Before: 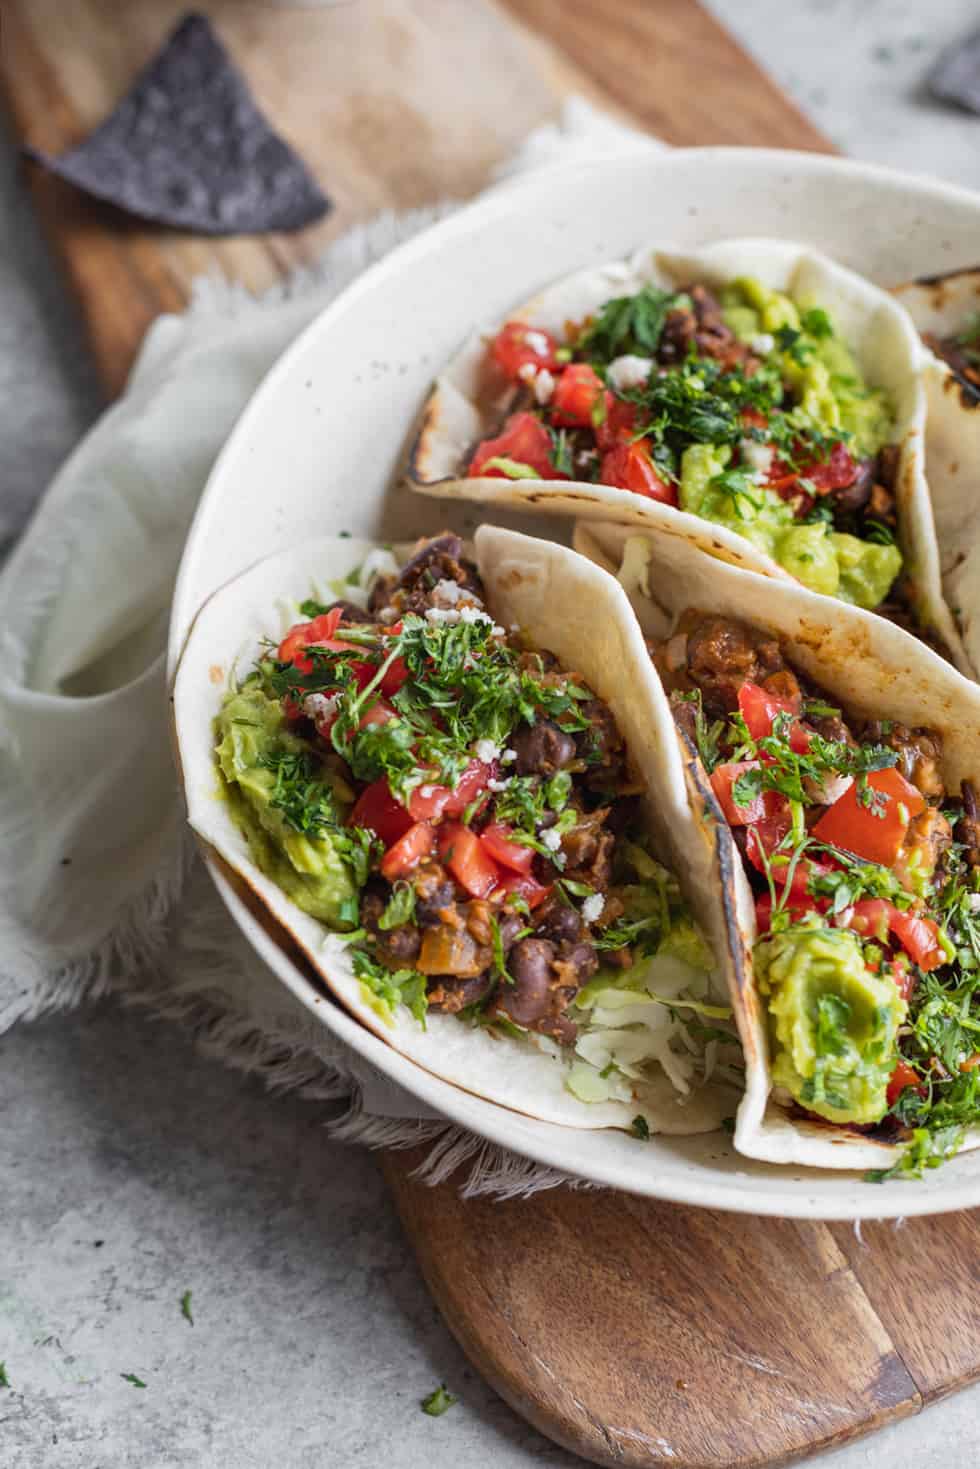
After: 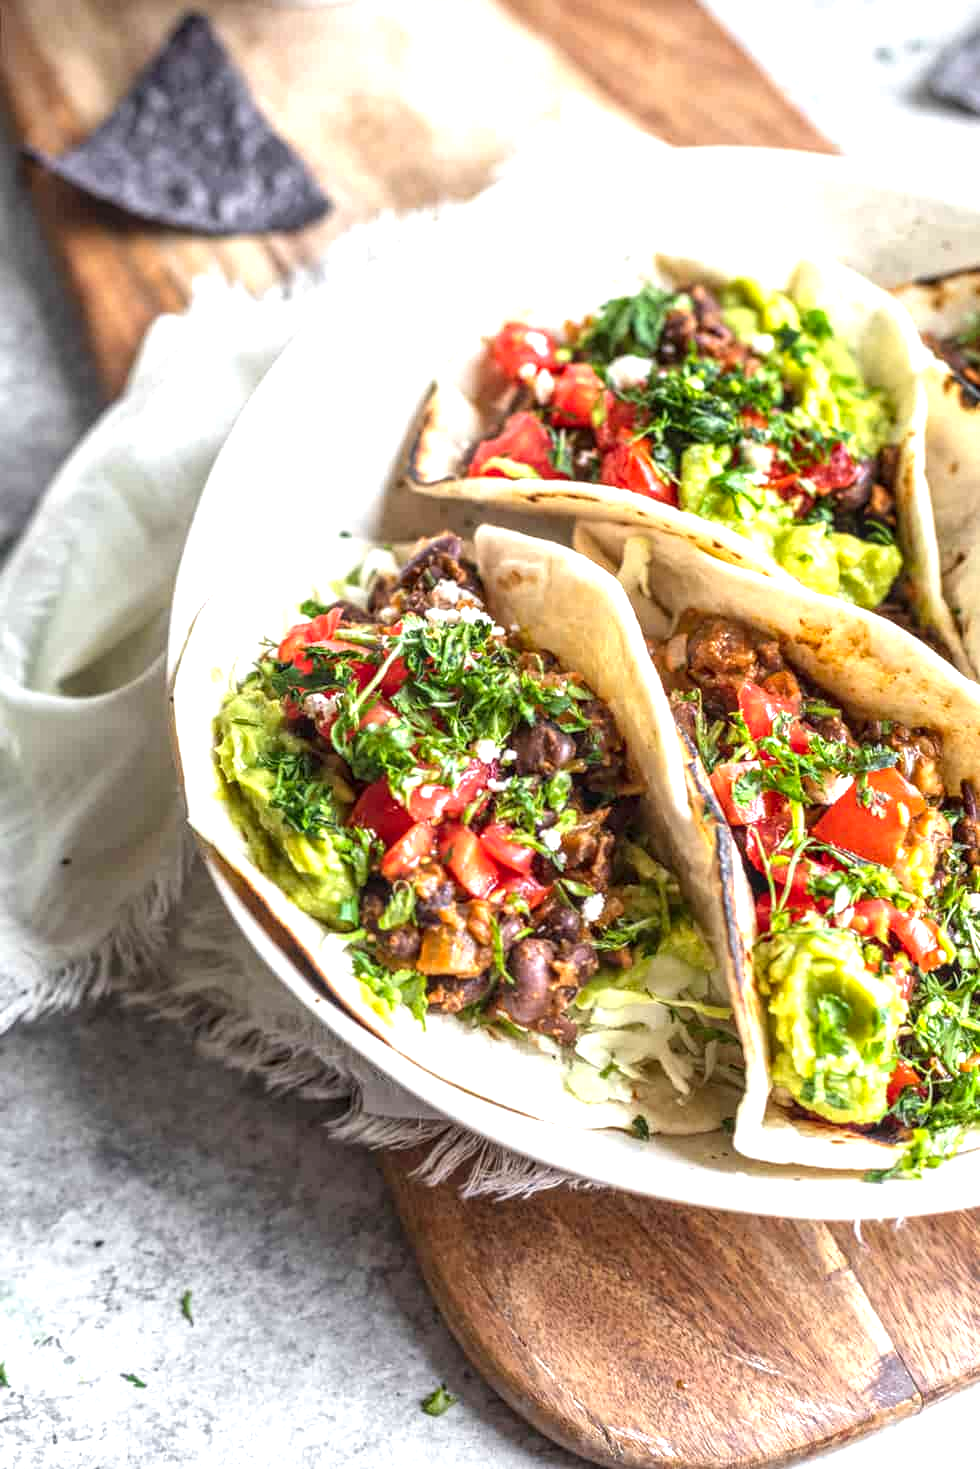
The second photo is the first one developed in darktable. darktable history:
local contrast: highlights 61%, detail 143%, midtone range 0.428
exposure: black level correction 0, exposure 1 EV, compensate highlight preservation false
contrast brightness saturation: contrast 0.04, saturation 0.07
